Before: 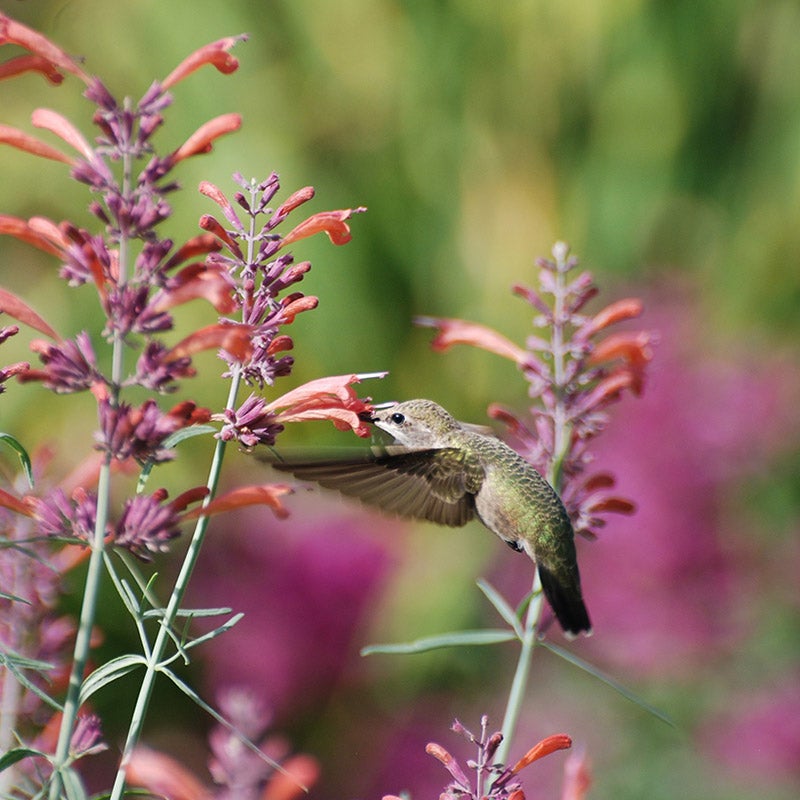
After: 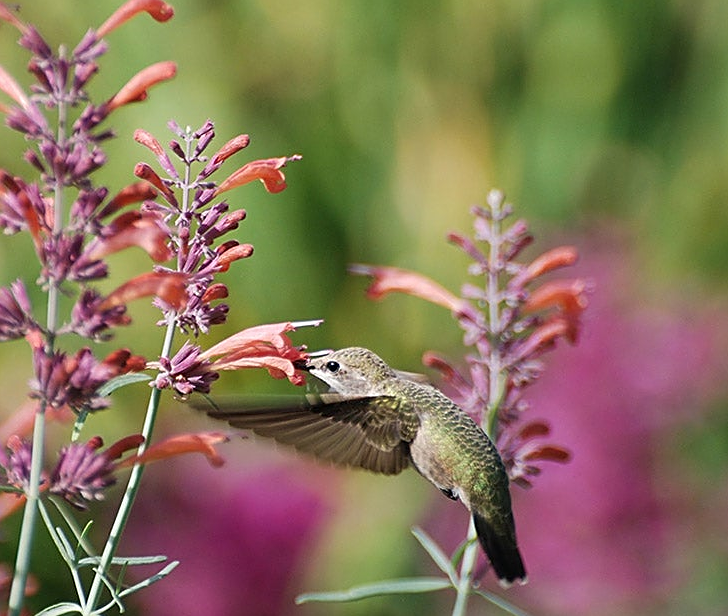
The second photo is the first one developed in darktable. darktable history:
crop: left 8.155%, top 6.611%, bottom 15.385%
sharpen: on, module defaults
